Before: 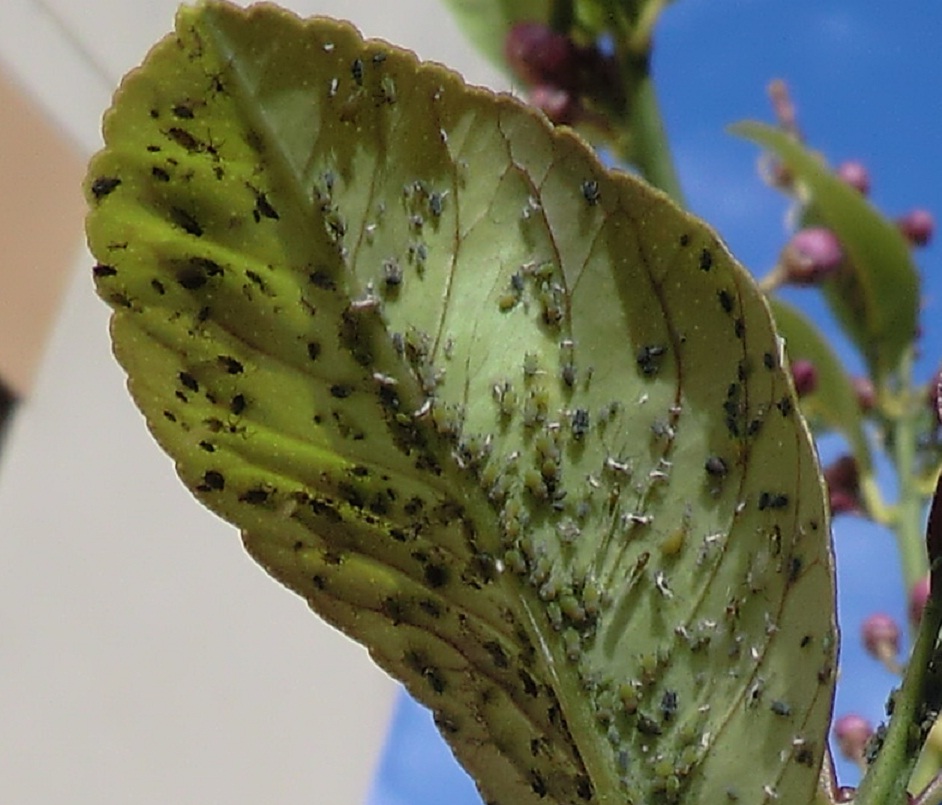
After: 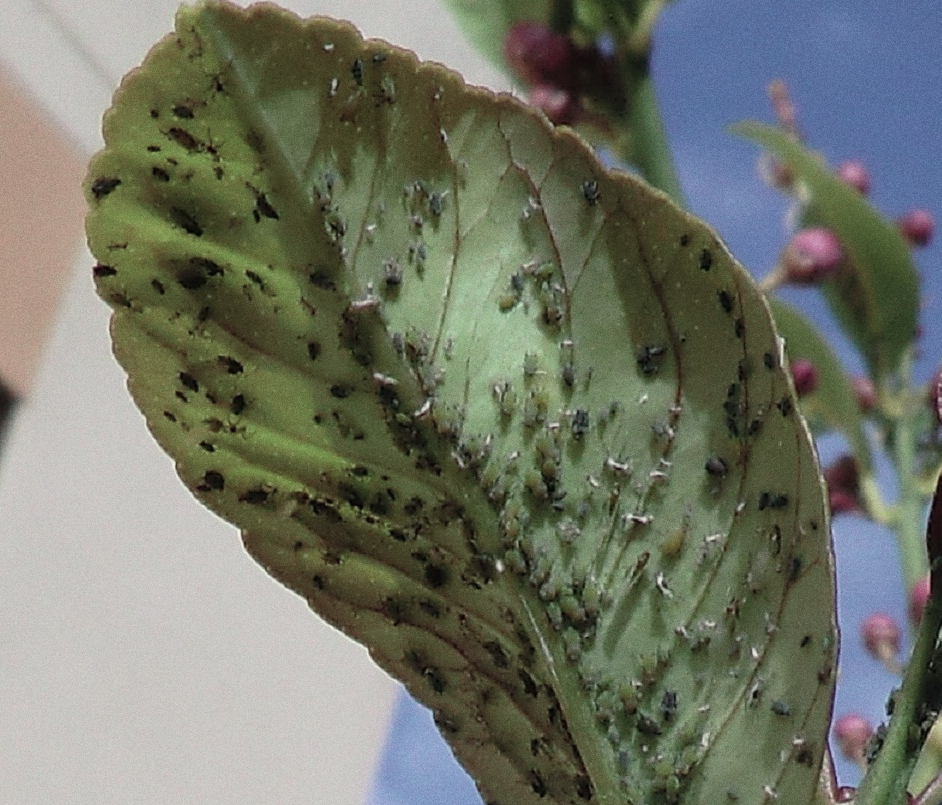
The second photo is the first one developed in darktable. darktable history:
grain: coarseness 0.09 ISO
color contrast: blue-yellow contrast 0.62
